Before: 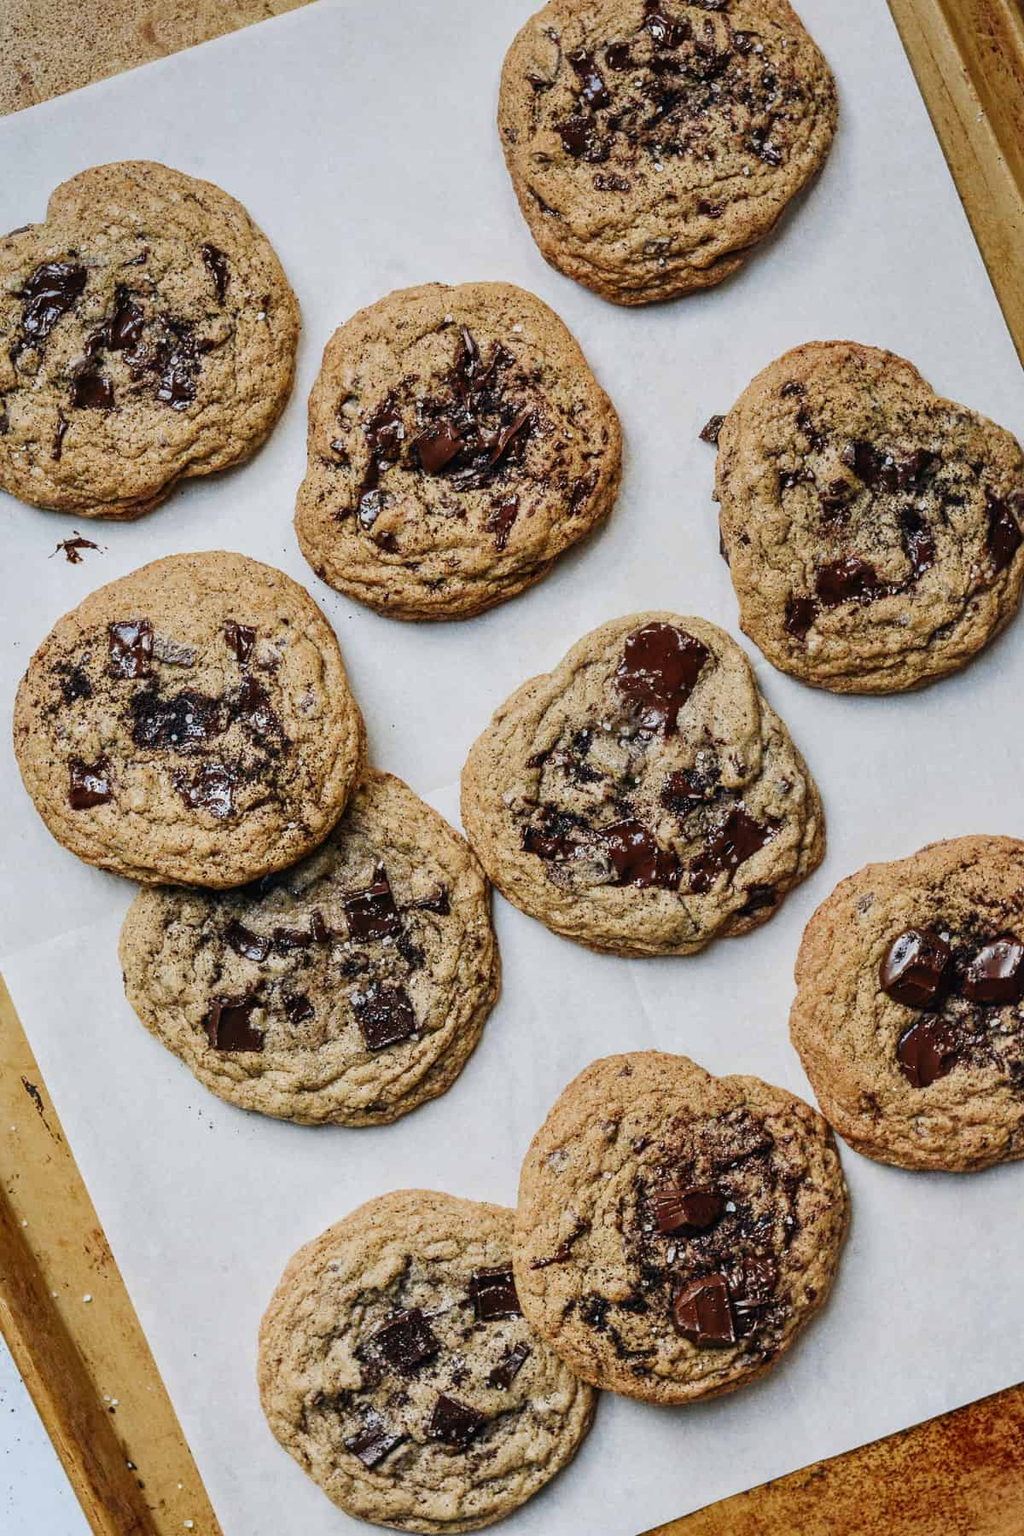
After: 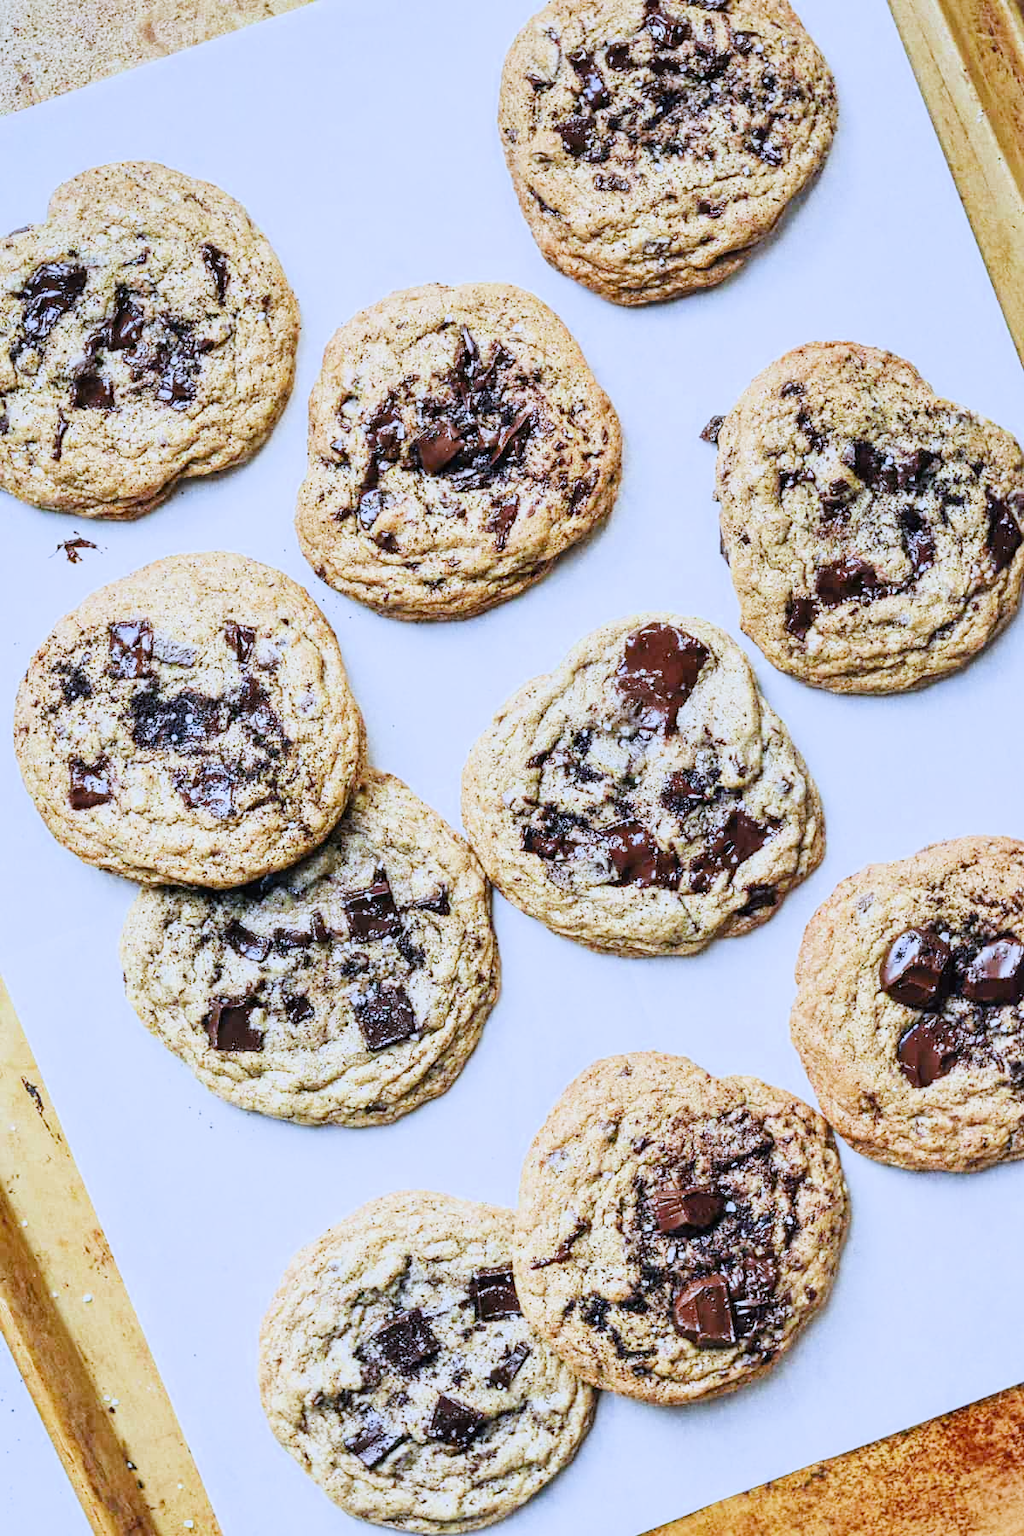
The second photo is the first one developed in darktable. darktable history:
tone equalizer: on, module defaults
white balance: red 0.871, blue 1.249
exposure: black level correction 0, exposure 1.7 EV, compensate exposure bias true, compensate highlight preservation false
filmic rgb: black relative exposure -7.65 EV, white relative exposure 4.56 EV, hardness 3.61
